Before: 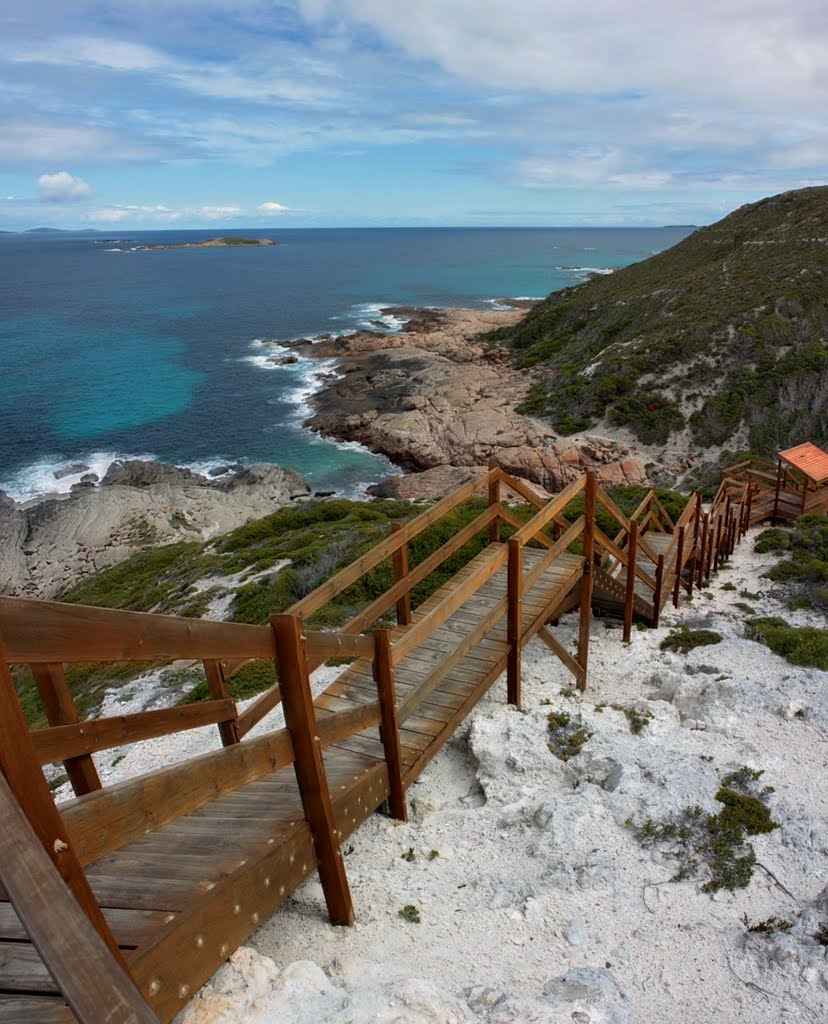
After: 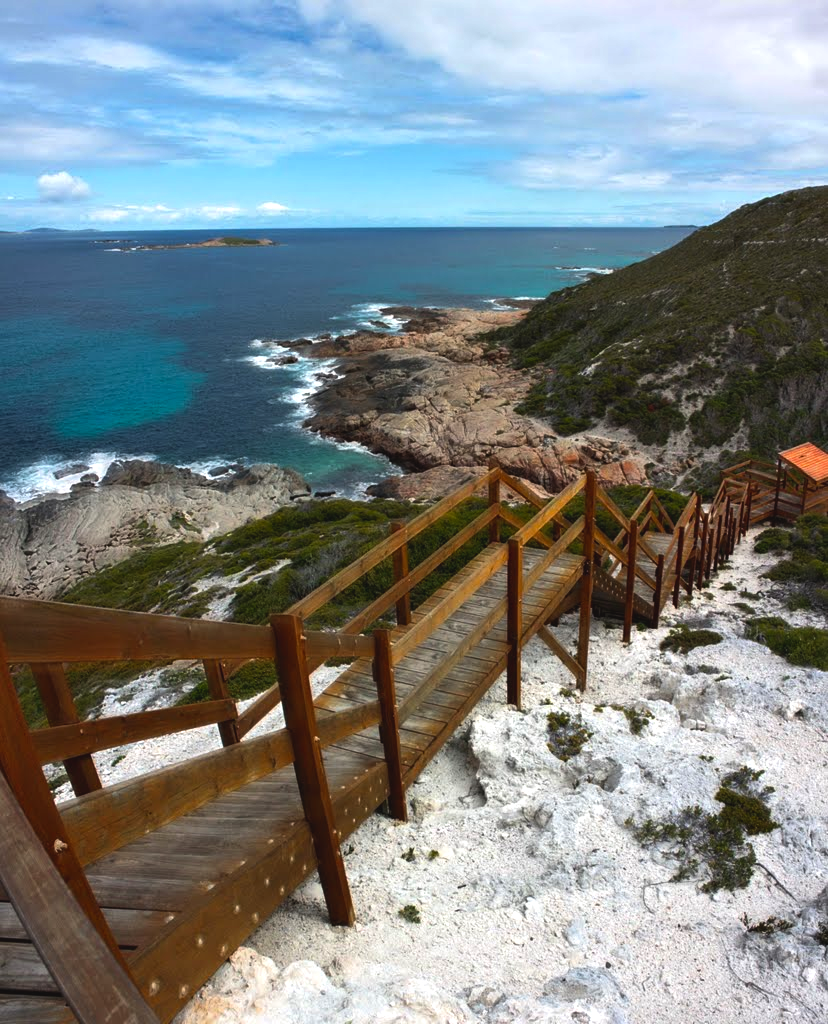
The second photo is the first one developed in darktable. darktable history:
color balance rgb: global offset › luminance 0.705%, perceptual saturation grading › global saturation 25.924%, perceptual brilliance grading › global brilliance 15.796%, perceptual brilliance grading › shadows -34.505%
